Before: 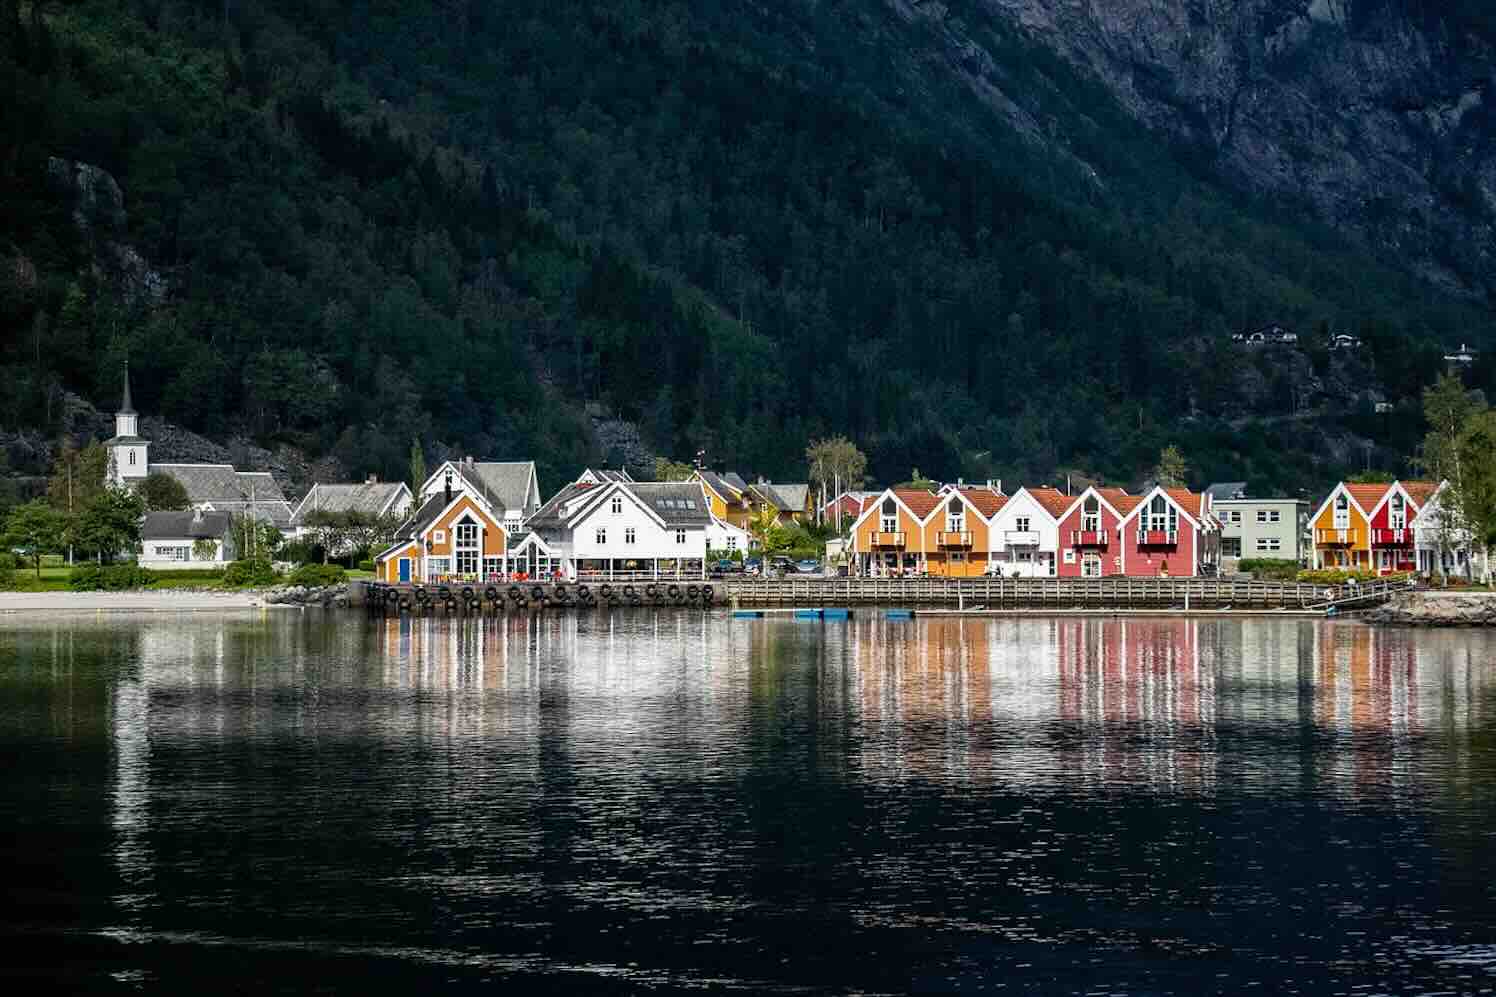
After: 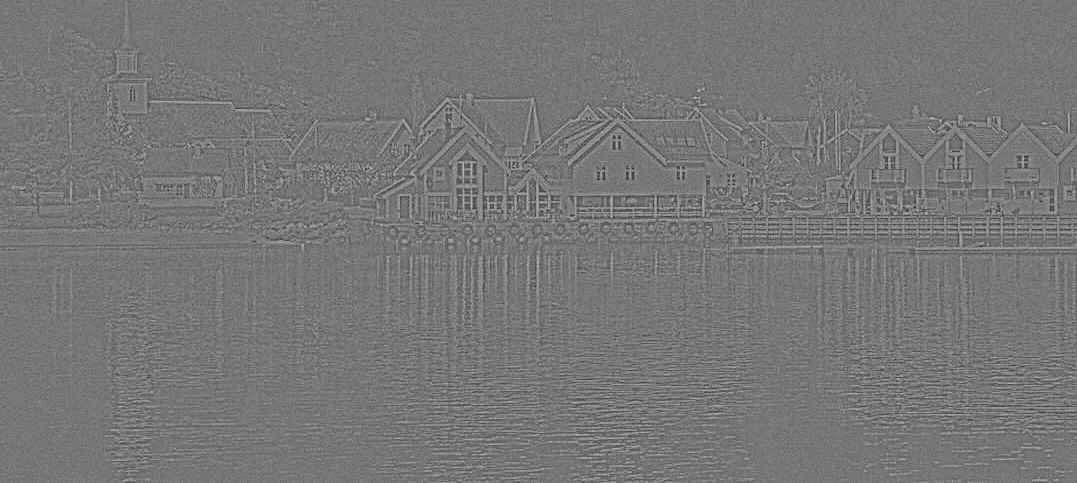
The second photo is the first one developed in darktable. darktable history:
grain: mid-tones bias 0%
contrast equalizer: y [[0.5, 0.5, 0.5, 0.512, 0.552, 0.62], [0.5 ×6], [0.5 ×4, 0.504, 0.553], [0 ×6], [0 ×6]]
highpass: sharpness 9.84%, contrast boost 9.94%
crop: top 36.498%, right 27.964%, bottom 14.995%
